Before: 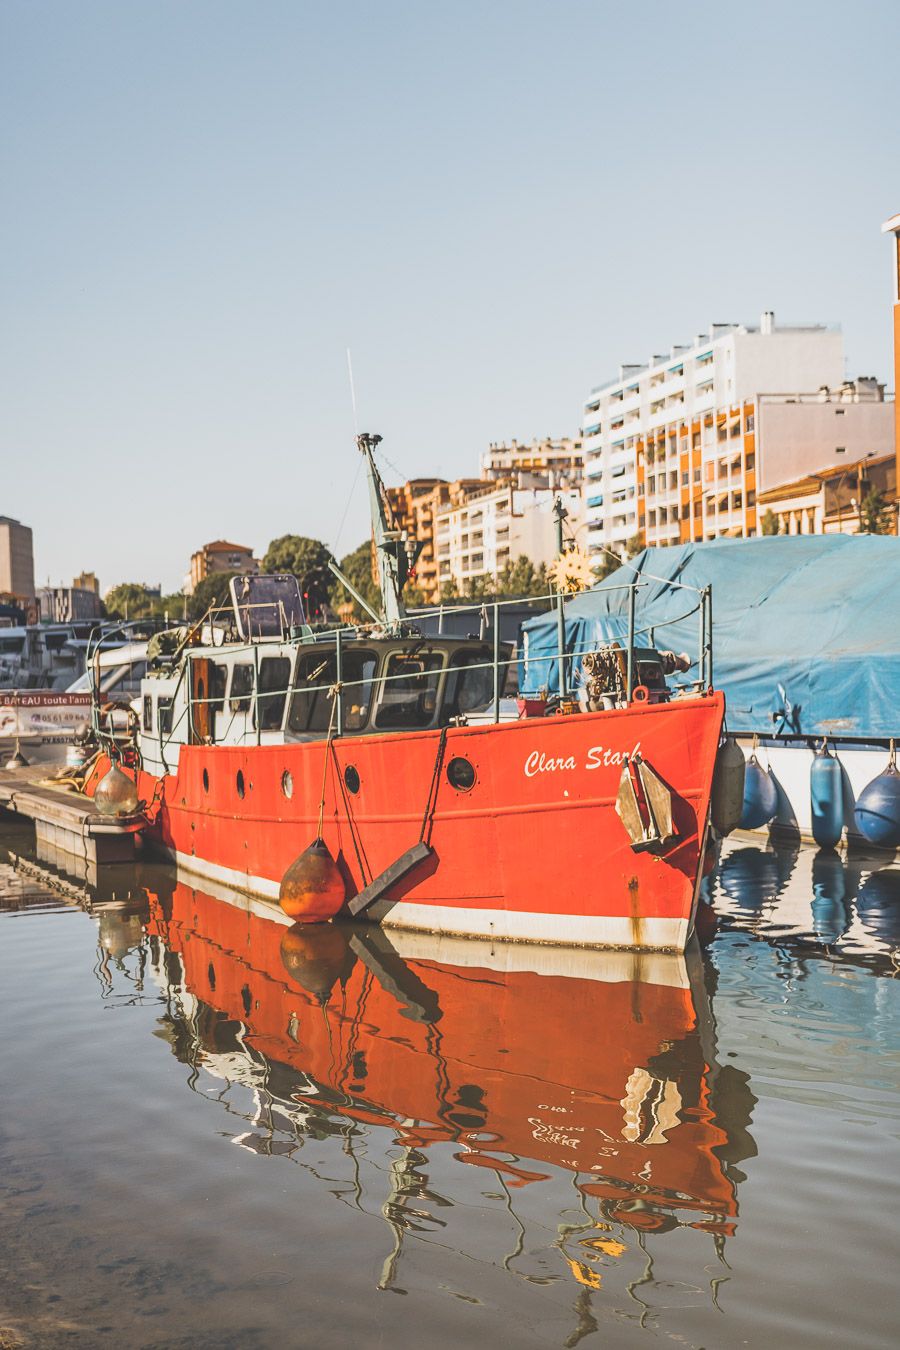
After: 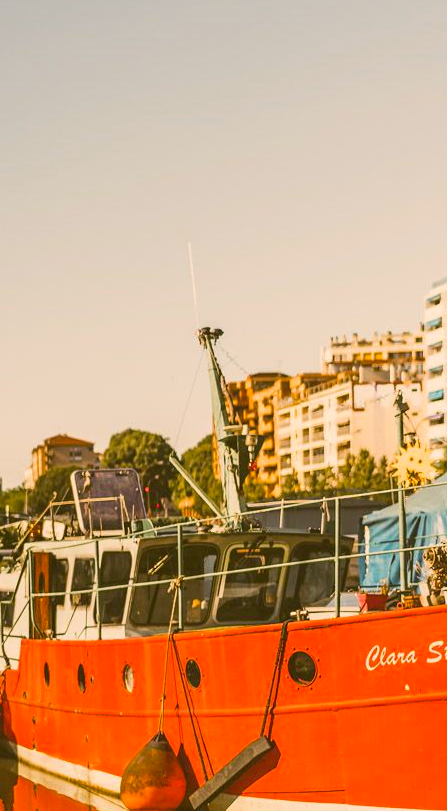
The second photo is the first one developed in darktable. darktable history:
crop: left 17.775%, top 7.885%, right 32.512%, bottom 31.98%
color correction: highlights a* 8.19, highlights b* 15.12, shadows a* -0.58, shadows b* 26.74
color balance rgb: shadows lift › chroma 2.944%, shadows lift › hue 278.33°, global offset › luminance -0.232%, linear chroma grading › global chroma 14.876%, perceptual saturation grading › global saturation -1.398%, global vibrance 23.862%
